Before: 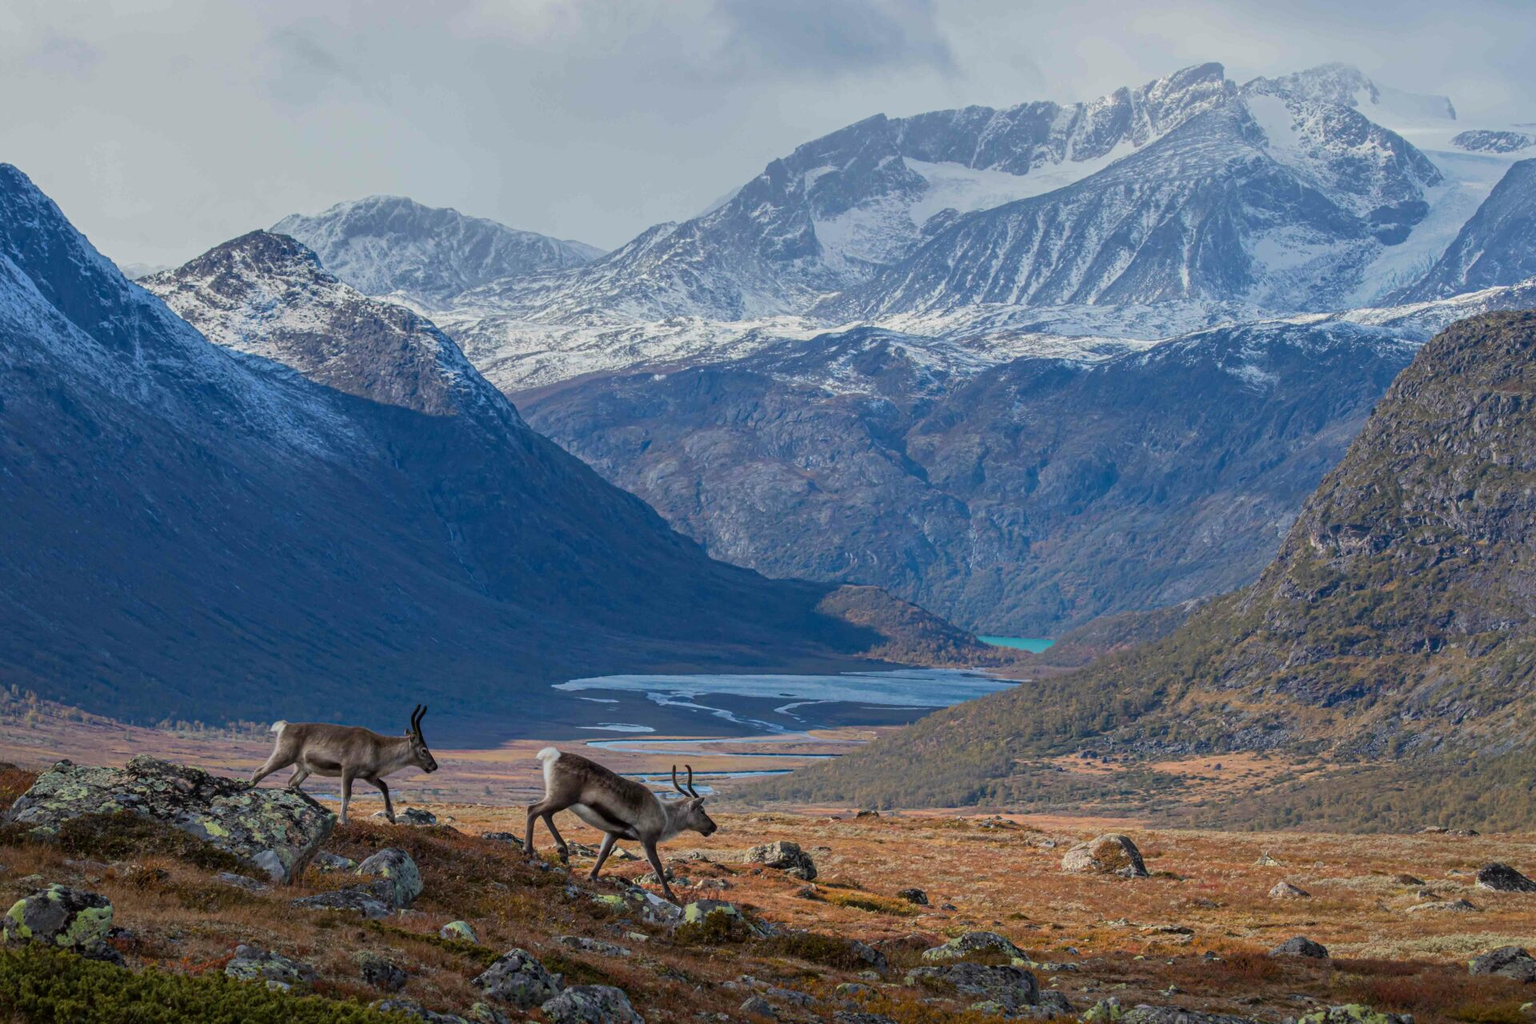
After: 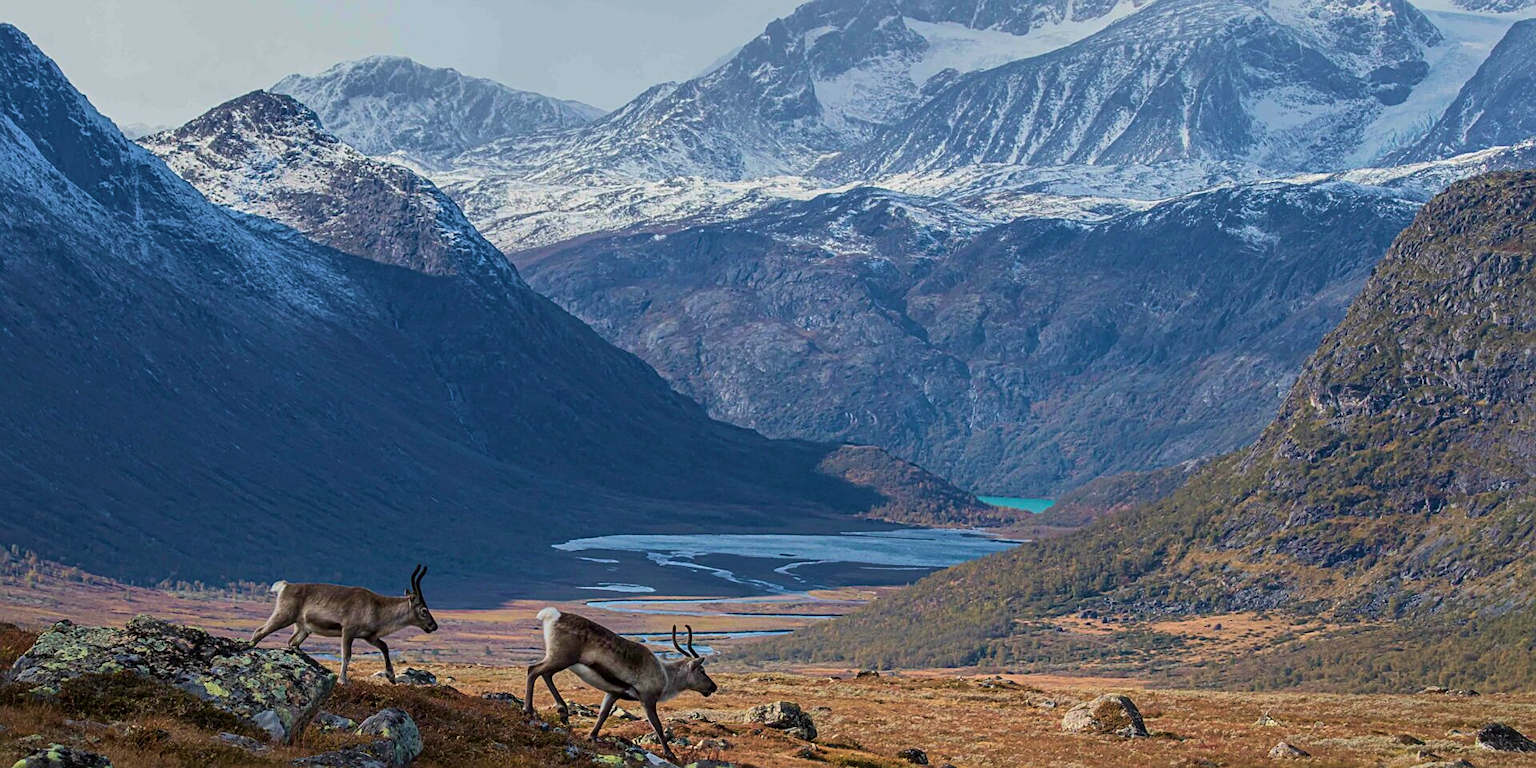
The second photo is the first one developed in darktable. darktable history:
sharpen: on, module defaults
crop: top 13.747%, bottom 11.217%
contrast brightness saturation: contrast 0.106, saturation -0.153
velvia: strength 44.63%
